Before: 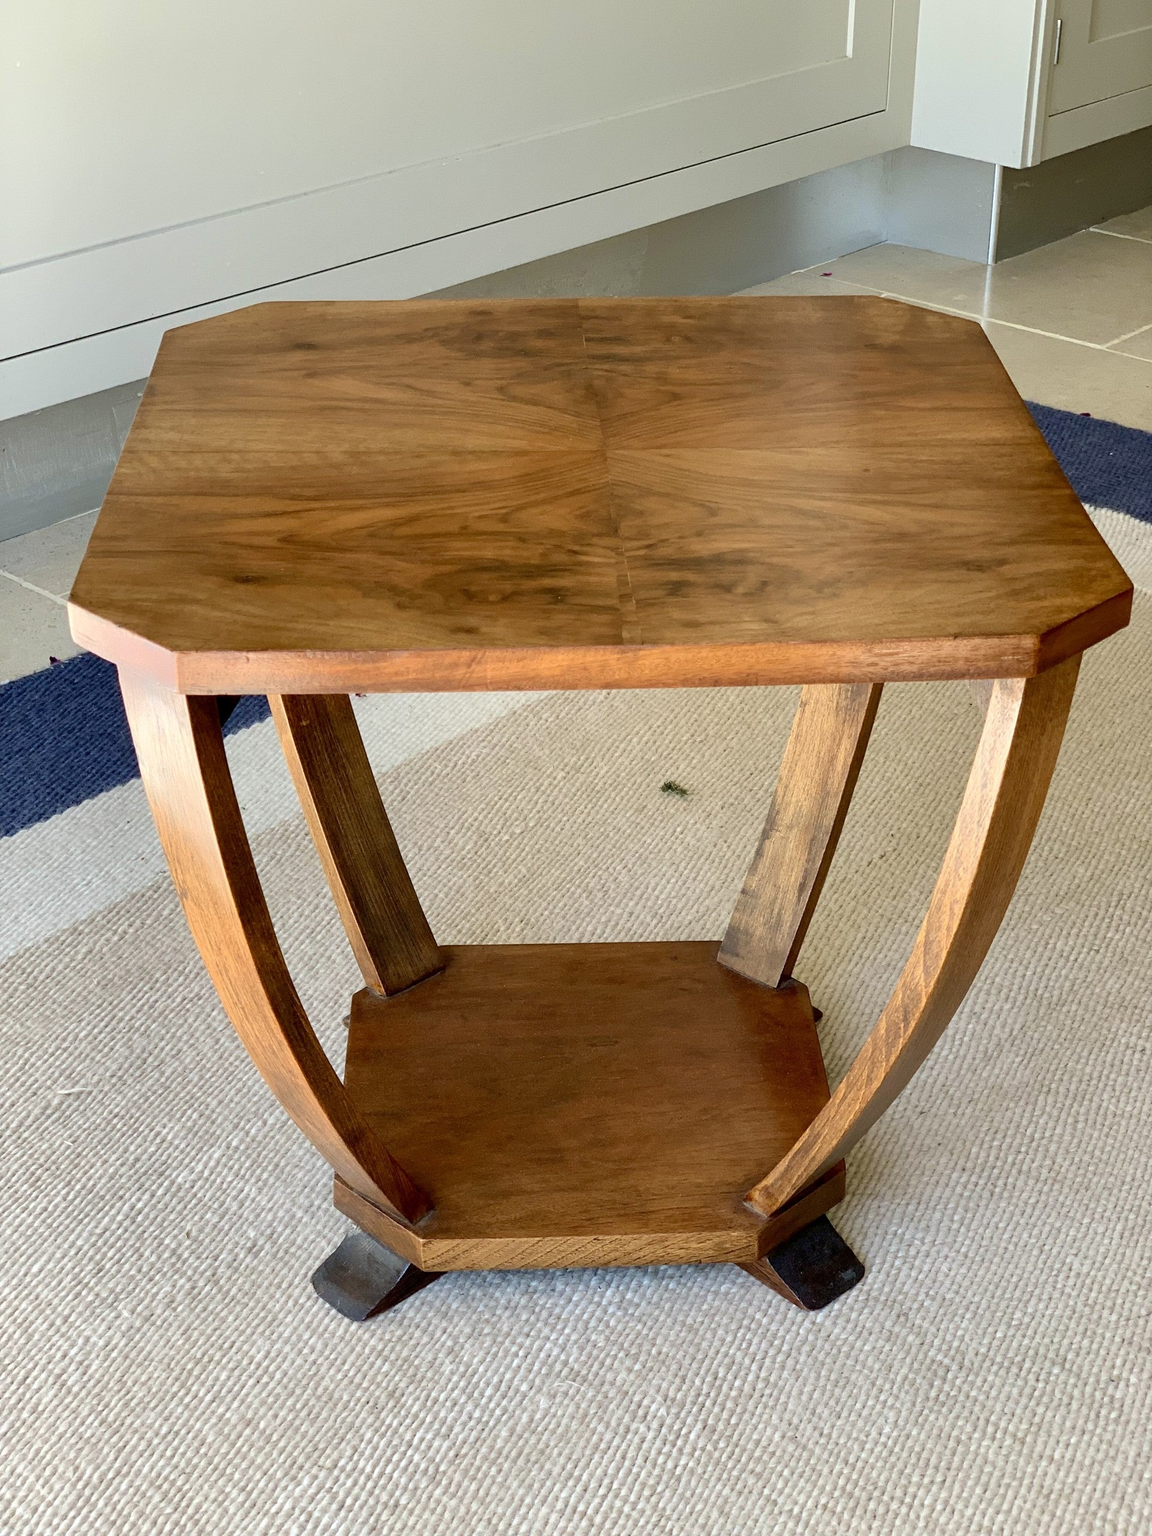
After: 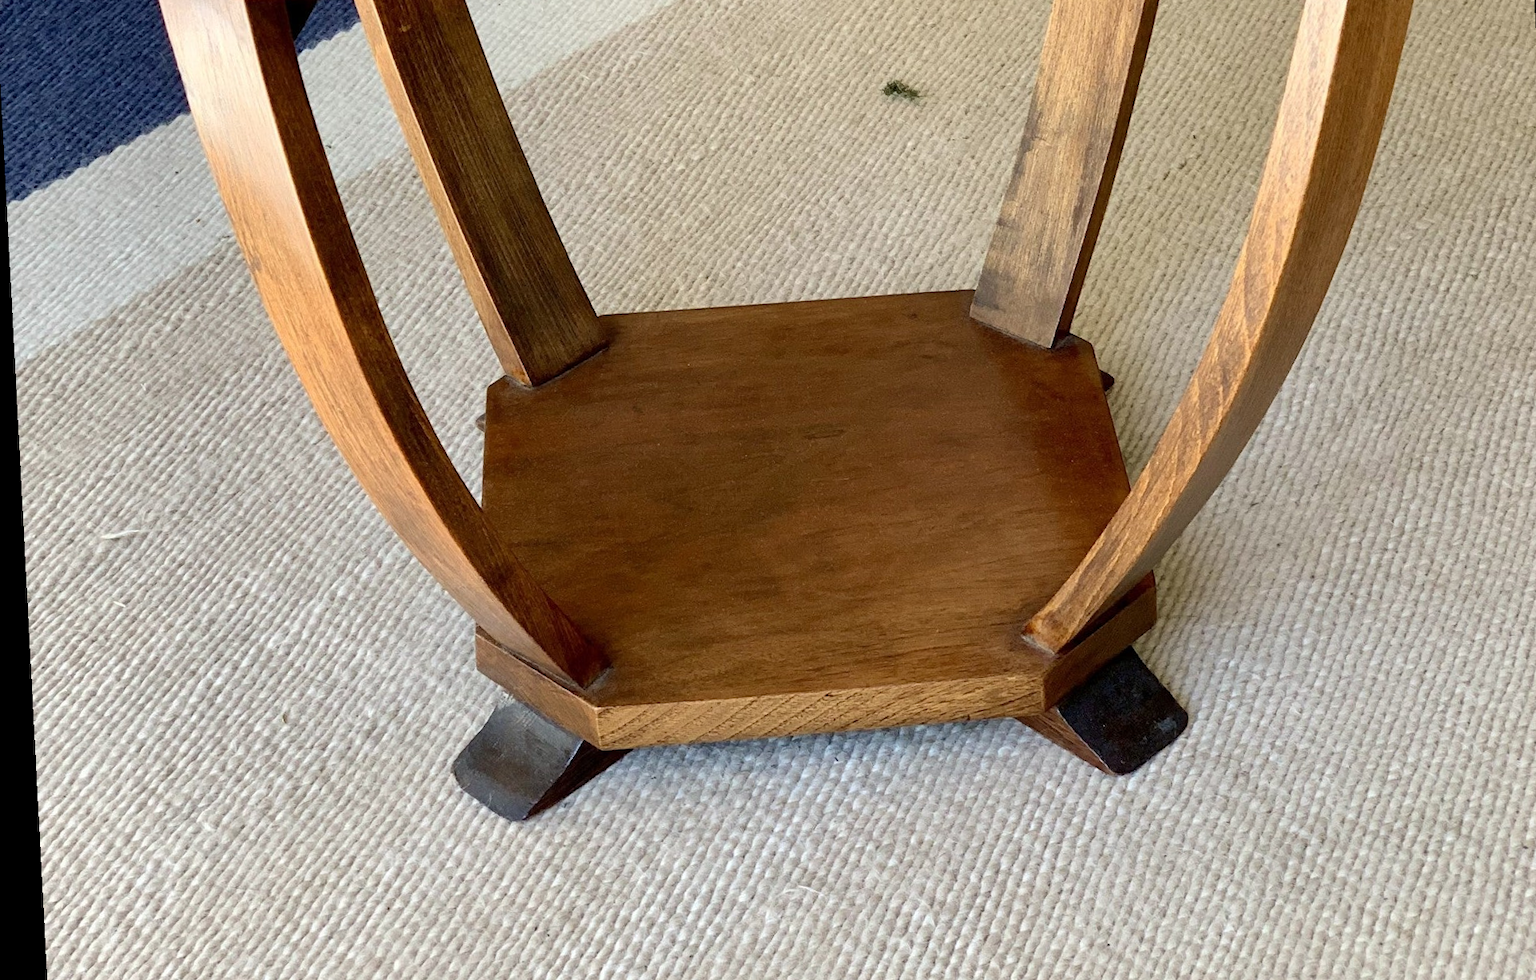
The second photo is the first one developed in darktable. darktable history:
rotate and perspective: rotation -3°, crop left 0.031, crop right 0.968, crop top 0.07, crop bottom 0.93
crop and rotate: top 46.237%
